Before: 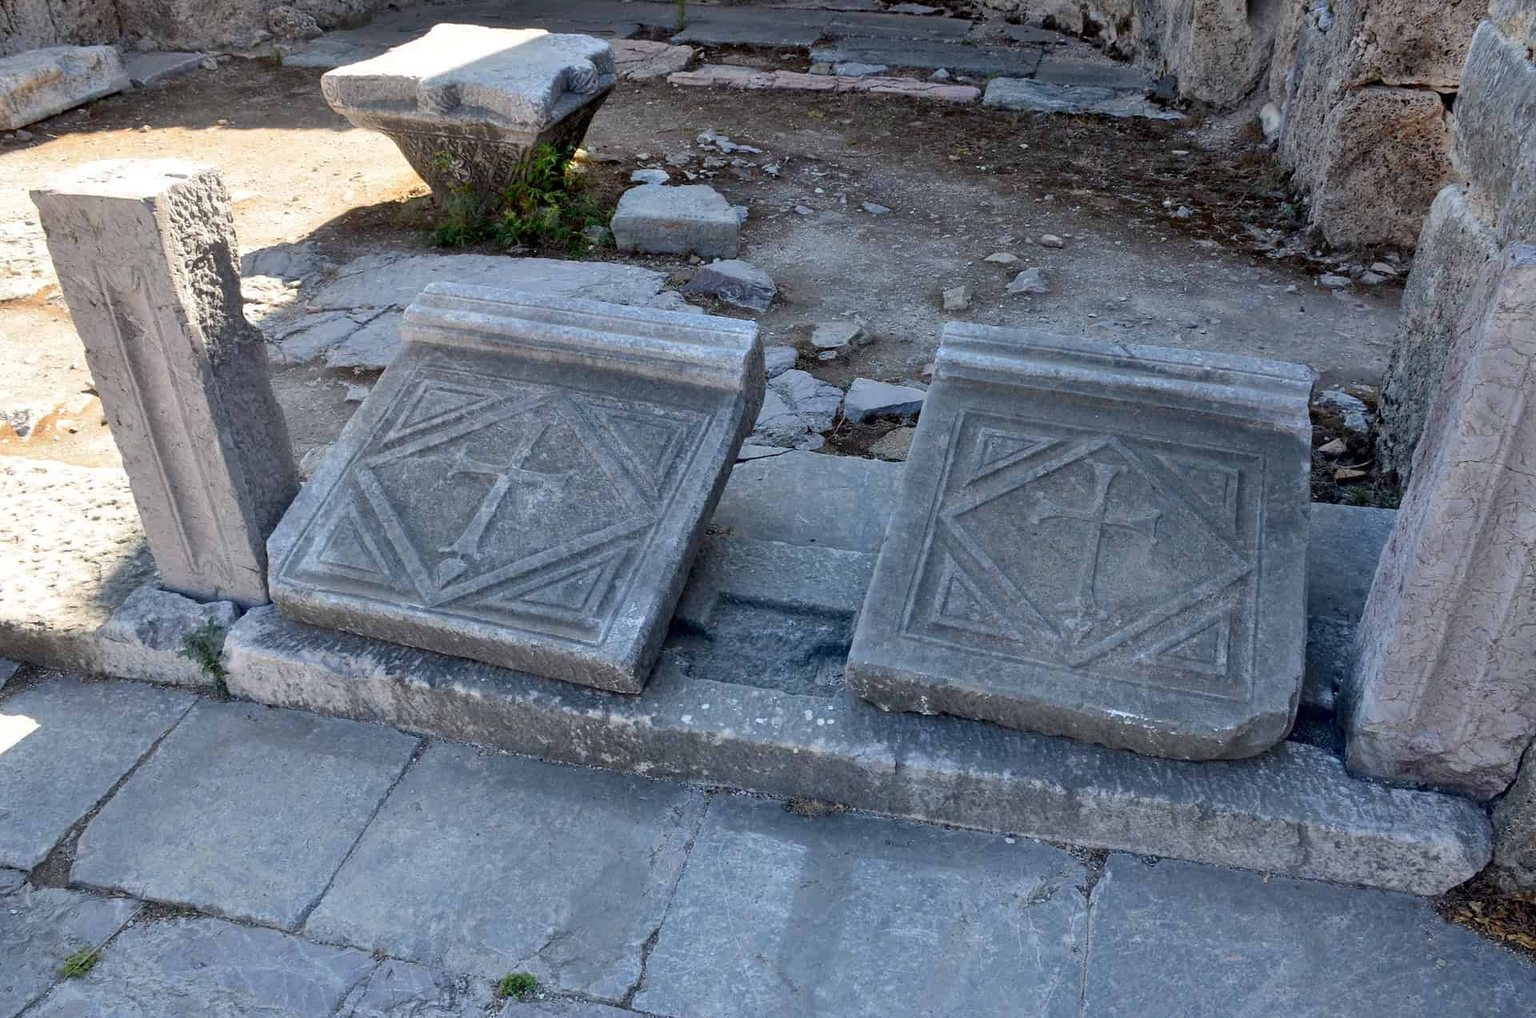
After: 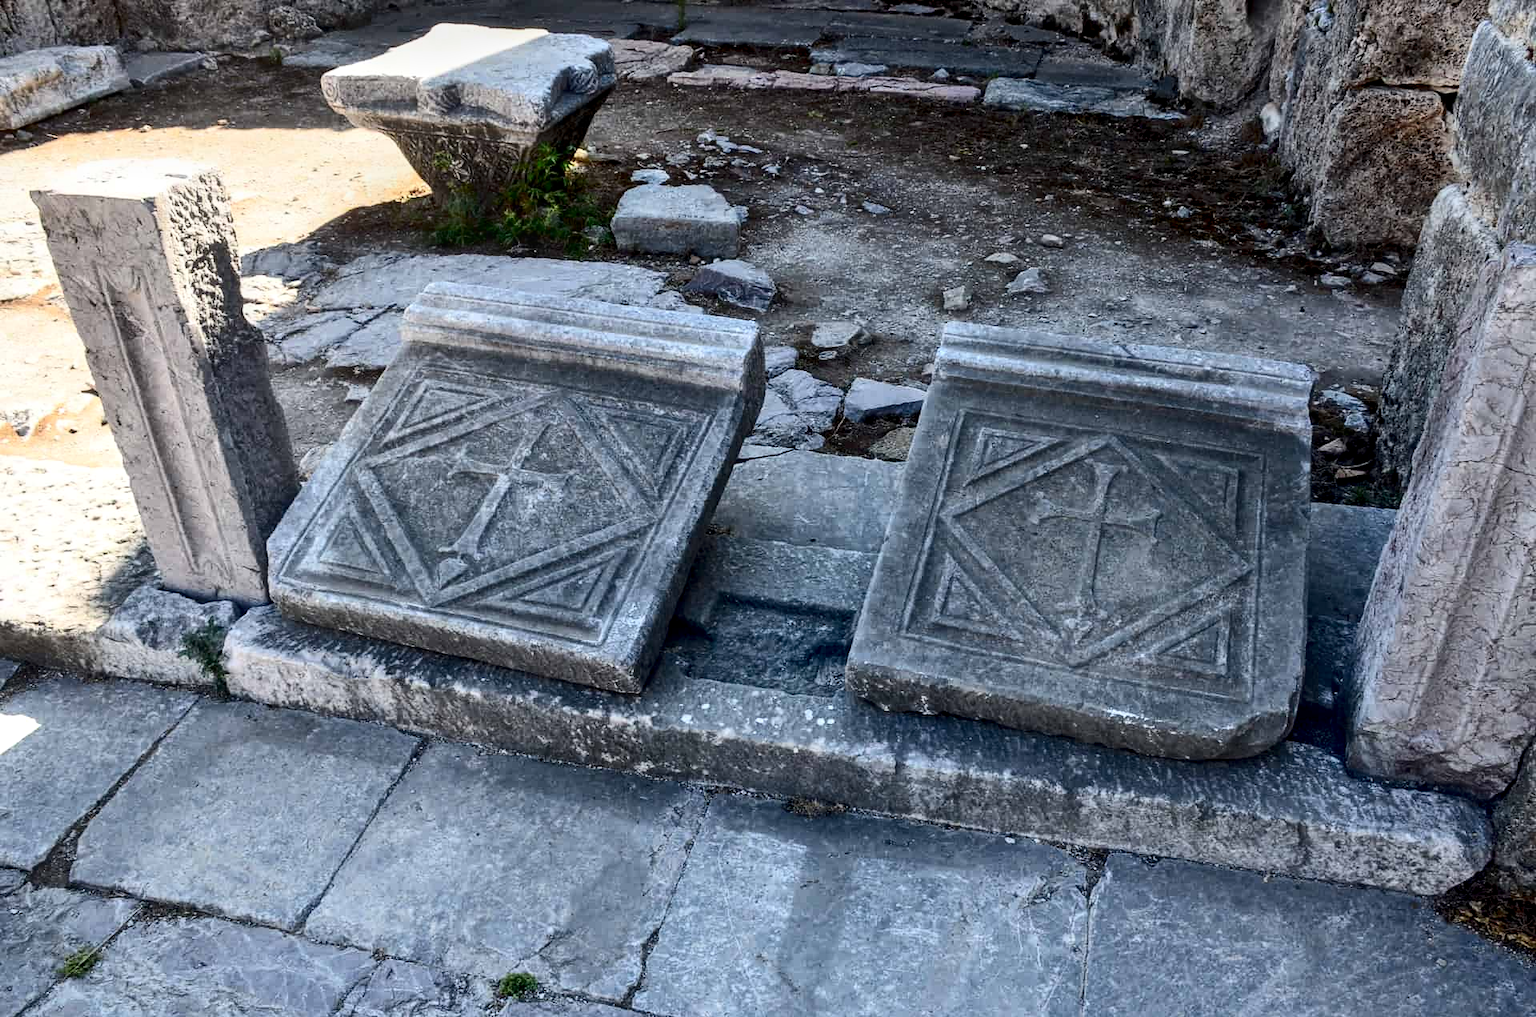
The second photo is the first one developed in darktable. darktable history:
local contrast: on, module defaults
contrast brightness saturation: contrast 0.299
